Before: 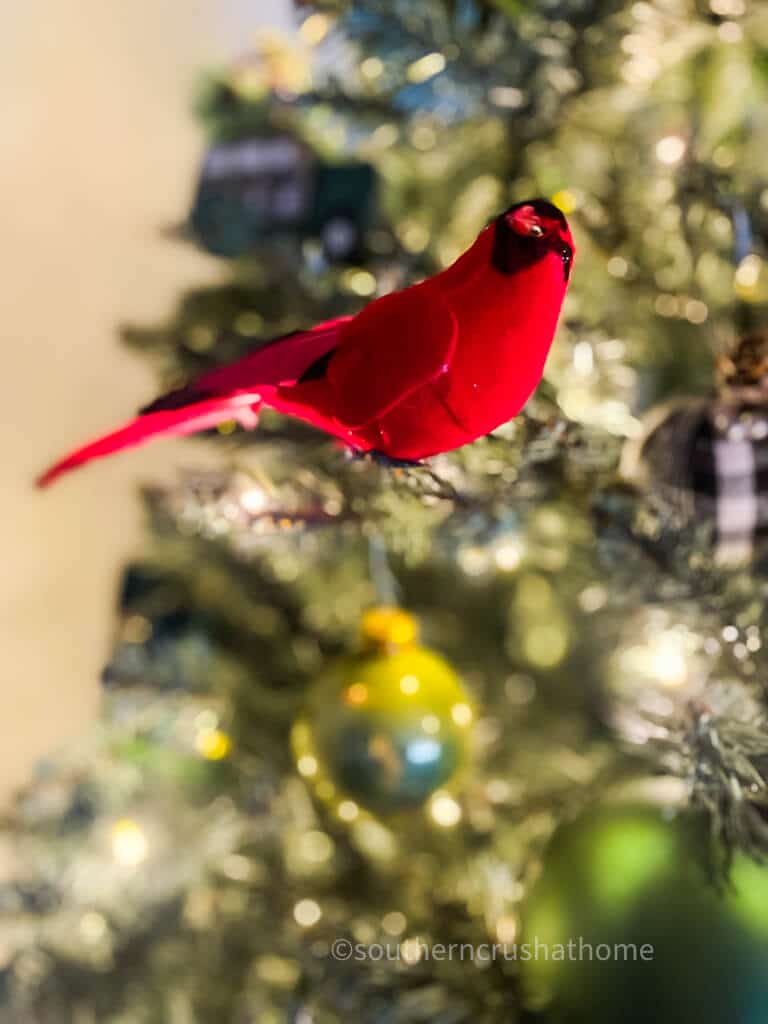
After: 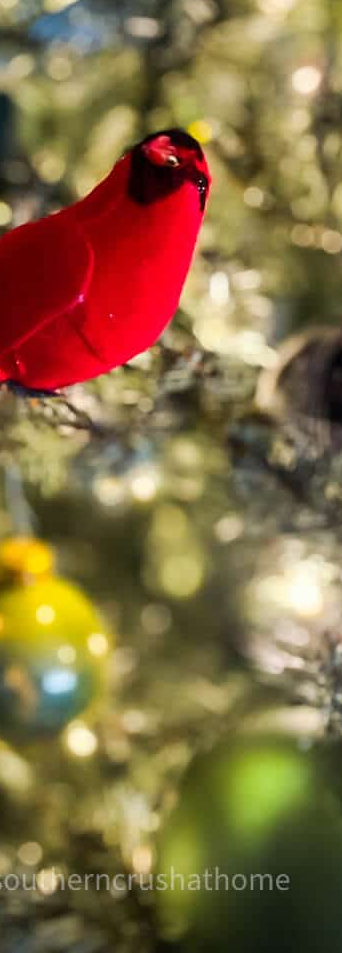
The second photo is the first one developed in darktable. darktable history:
crop: left 47.507%, top 6.867%, right 7.918%
